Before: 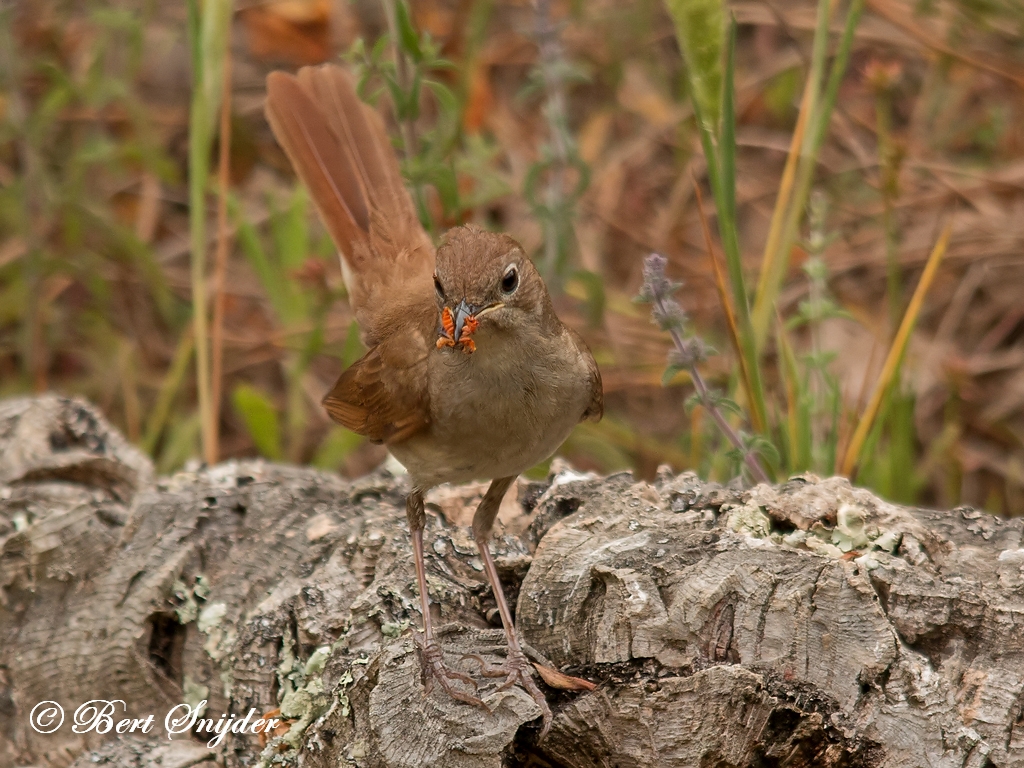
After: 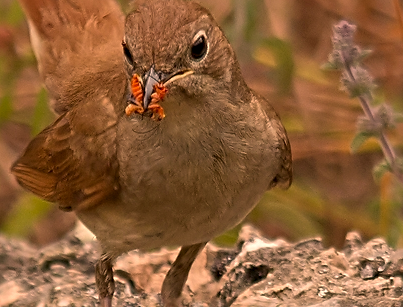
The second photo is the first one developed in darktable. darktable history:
crop: left 30.448%, top 30.374%, right 30.142%, bottom 29.633%
base curve: curves: ch0 [(0, 0) (0.472, 0.455) (1, 1)], preserve colors none
sharpen: radius 3.122
tone equalizer: smoothing diameter 24.98%, edges refinement/feathering 12.34, preserve details guided filter
color correction: highlights a* 17.8, highlights b* 18.33
